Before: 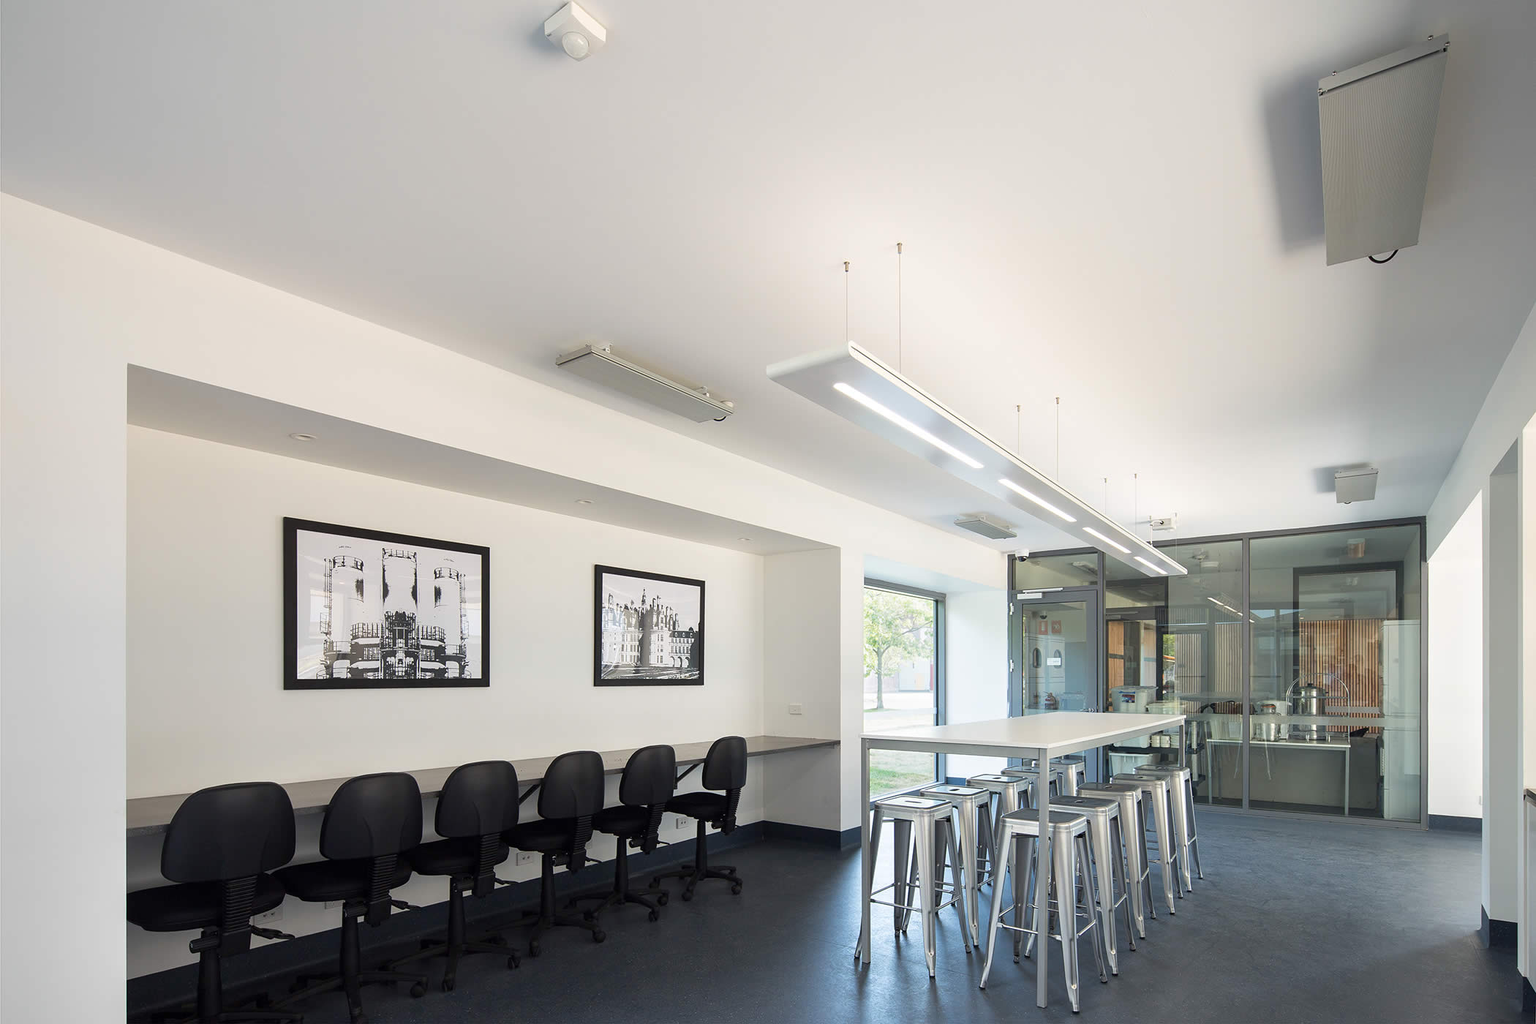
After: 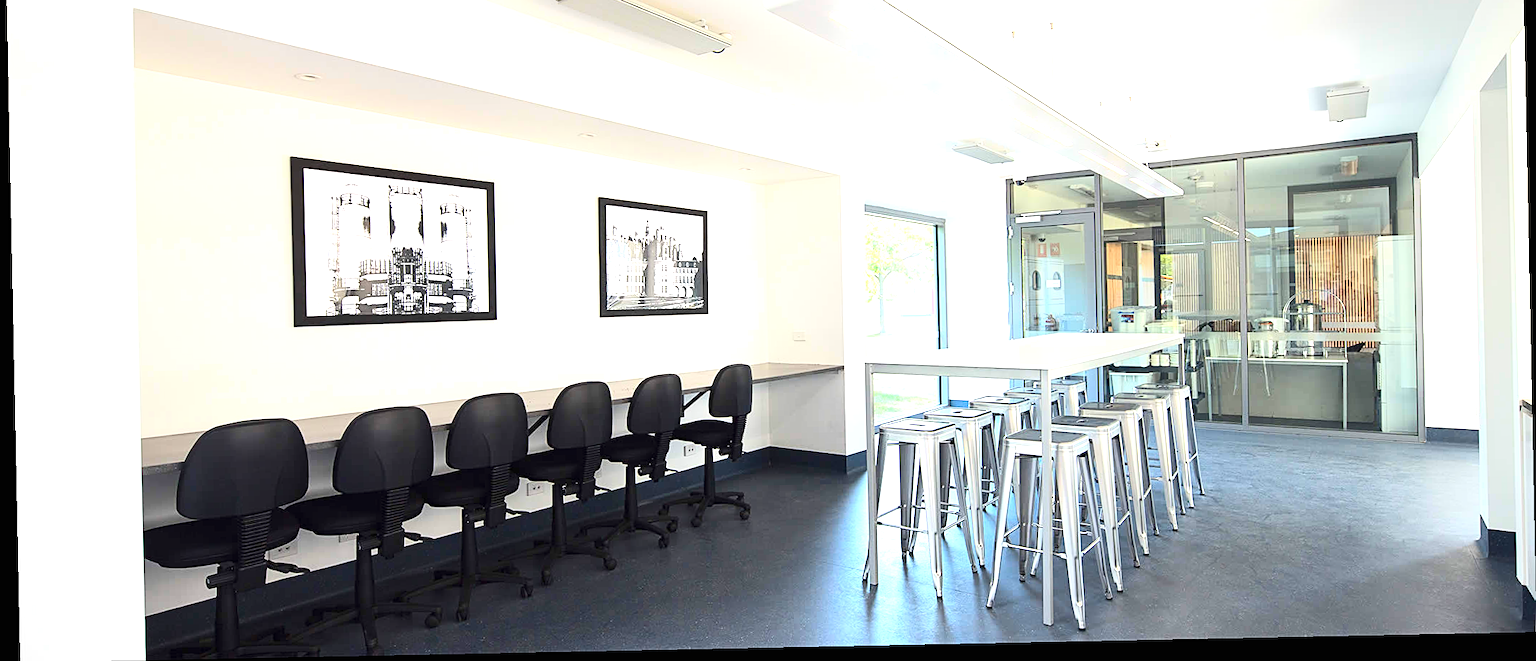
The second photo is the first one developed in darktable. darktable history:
exposure: black level correction 0, exposure 1 EV, compensate exposure bias true, compensate highlight preservation false
crop and rotate: top 36.435%
contrast brightness saturation: contrast 0.23, brightness 0.1, saturation 0.29
sharpen: on, module defaults
tone equalizer: on, module defaults
rotate and perspective: rotation -1.17°, automatic cropping off
